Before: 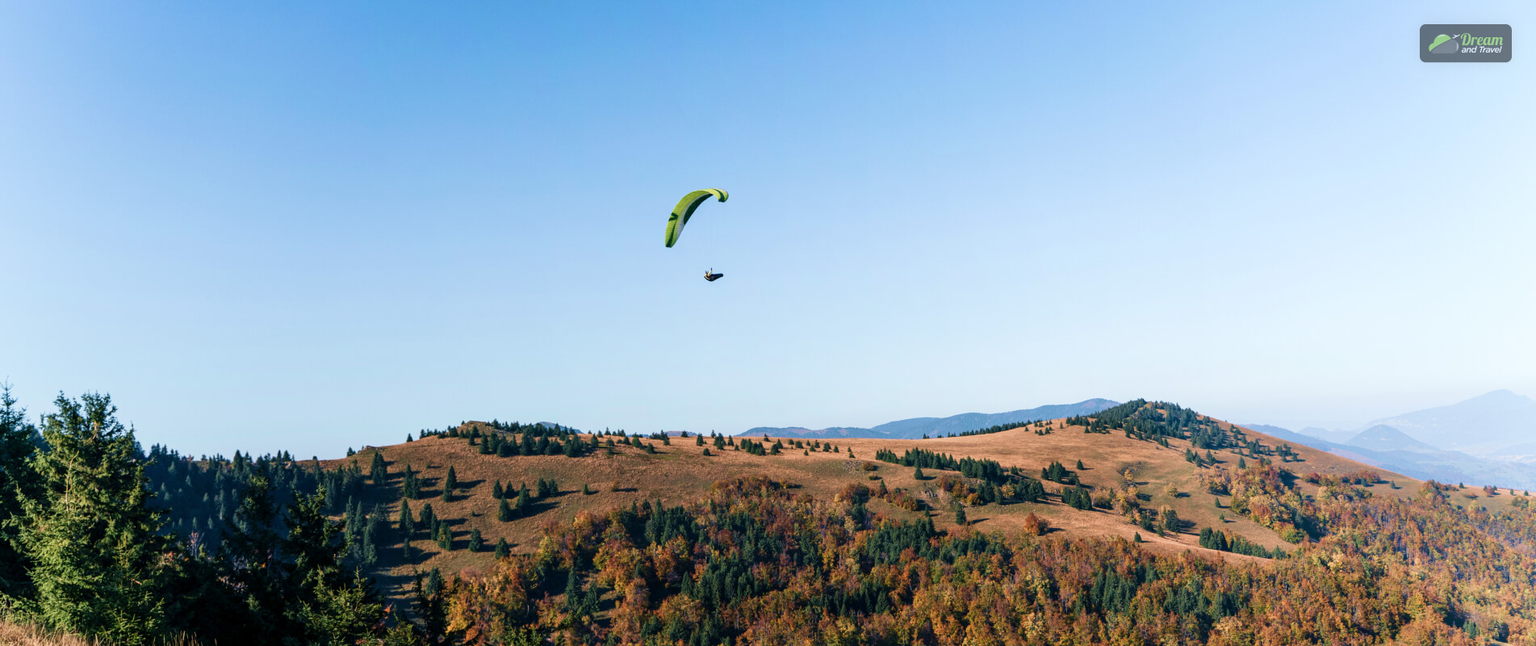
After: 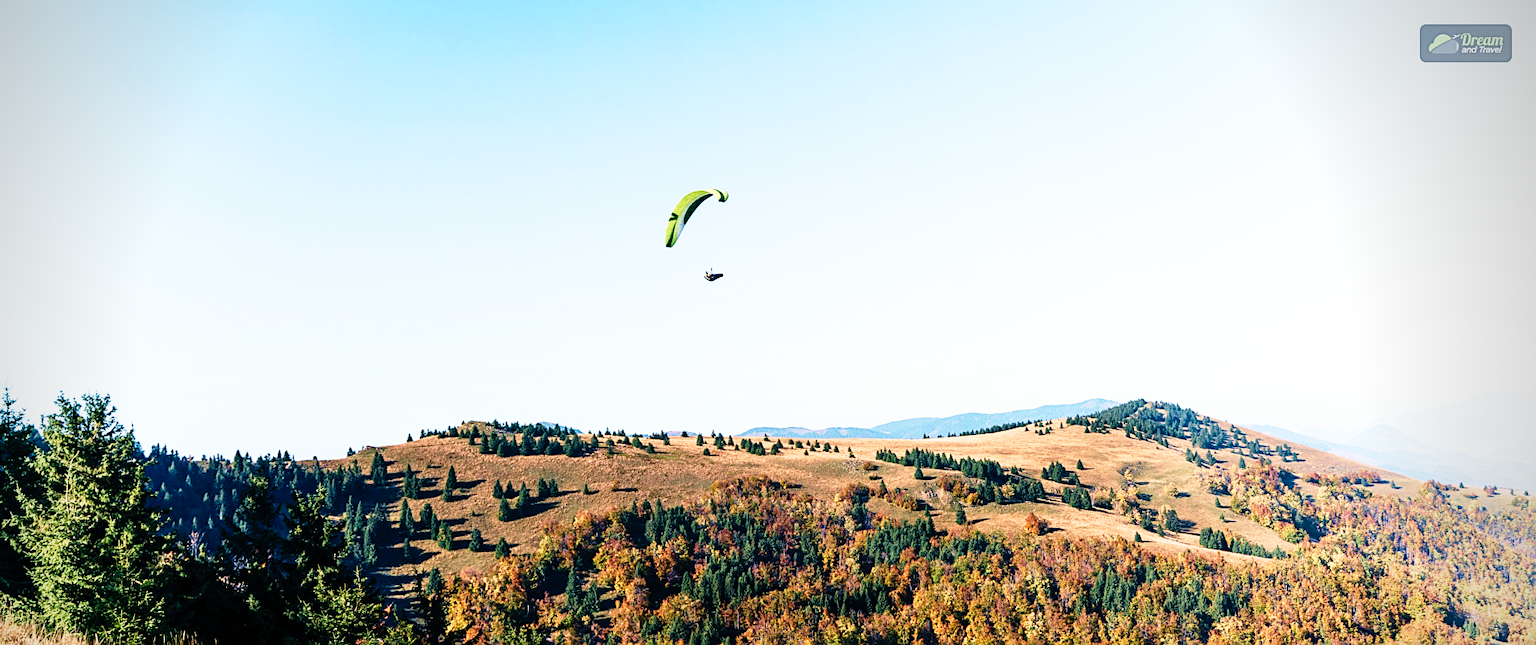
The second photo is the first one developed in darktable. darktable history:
sharpen: on, module defaults
base curve: curves: ch0 [(0, 0) (0.012, 0.01) (0.073, 0.168) (0.31, 0.711) (0.645, 0.957) (1, 1)], preserve colors none
vignetting: brightness -0.629, saturation -0.007, center (-0.028, 0.239)
